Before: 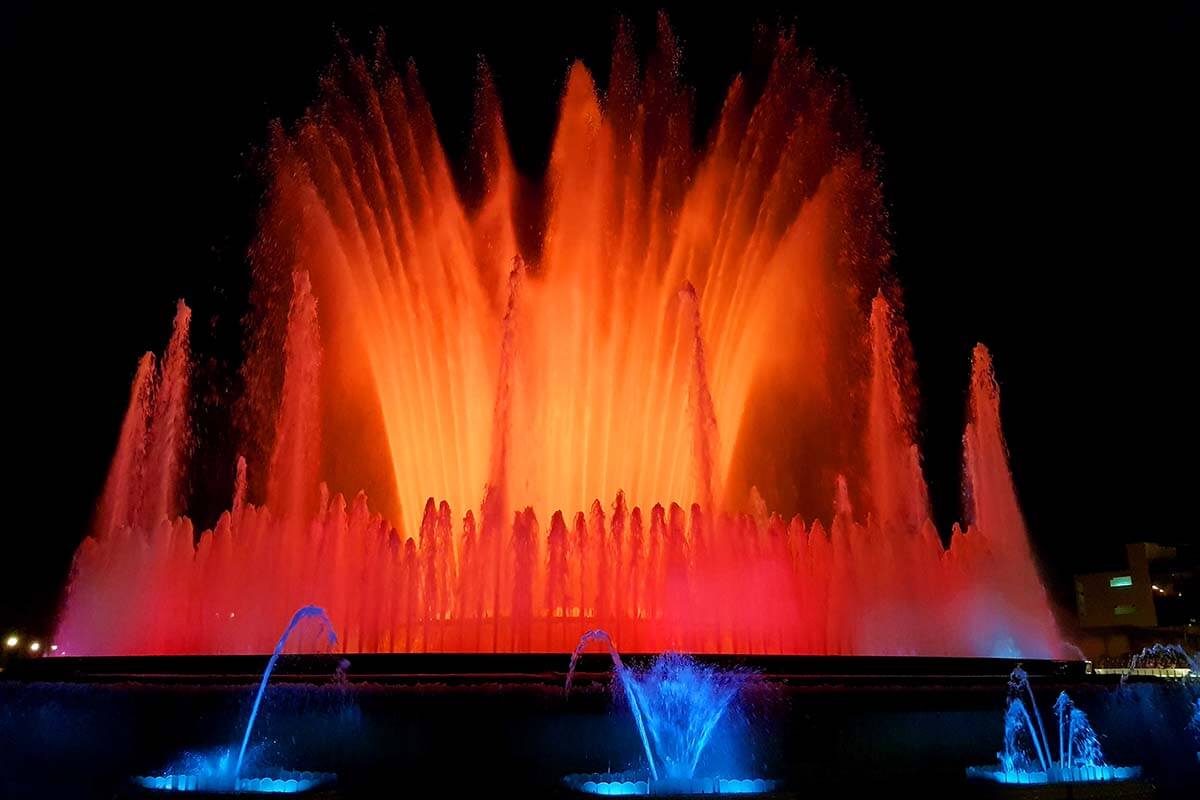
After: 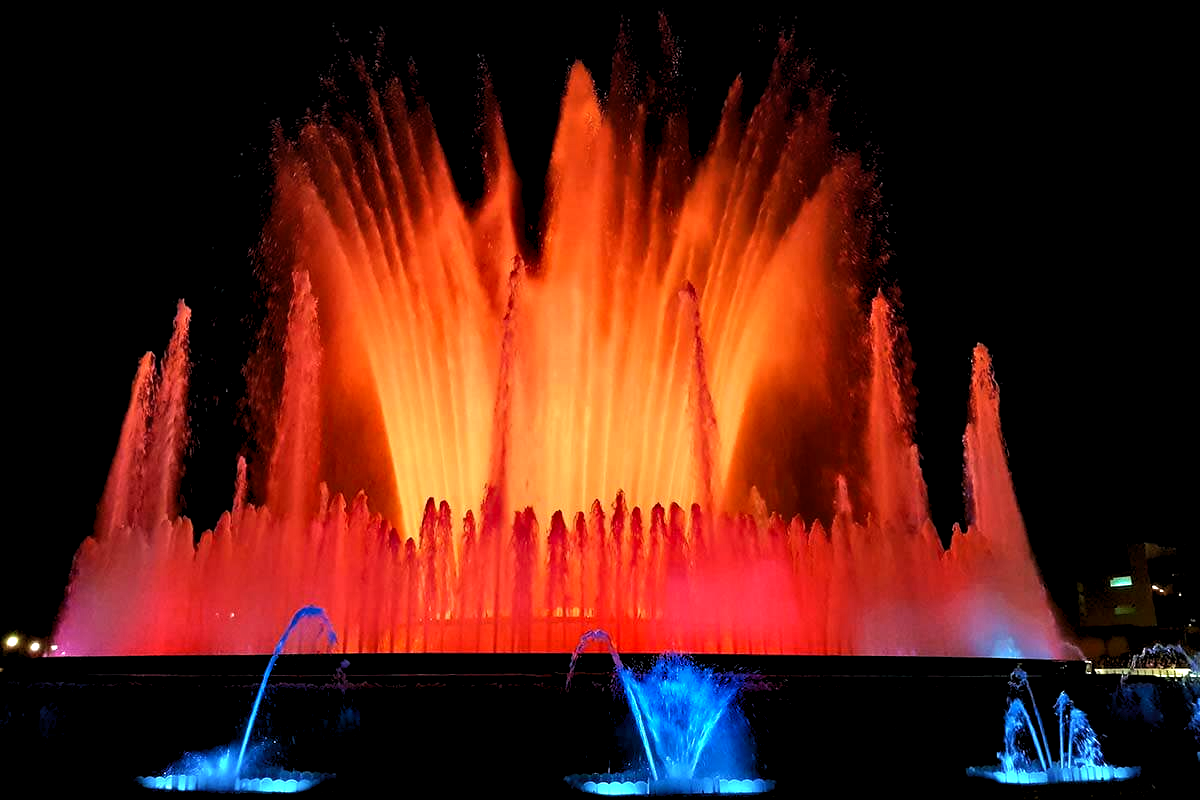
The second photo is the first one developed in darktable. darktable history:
levels: levels [0.031, 0.5, 0.969]
contrast equalizer: octaves 7, y [[0.6 ×6], [0.55 ×6], [0 ×6], [0 ×6], [0 ×6]]
